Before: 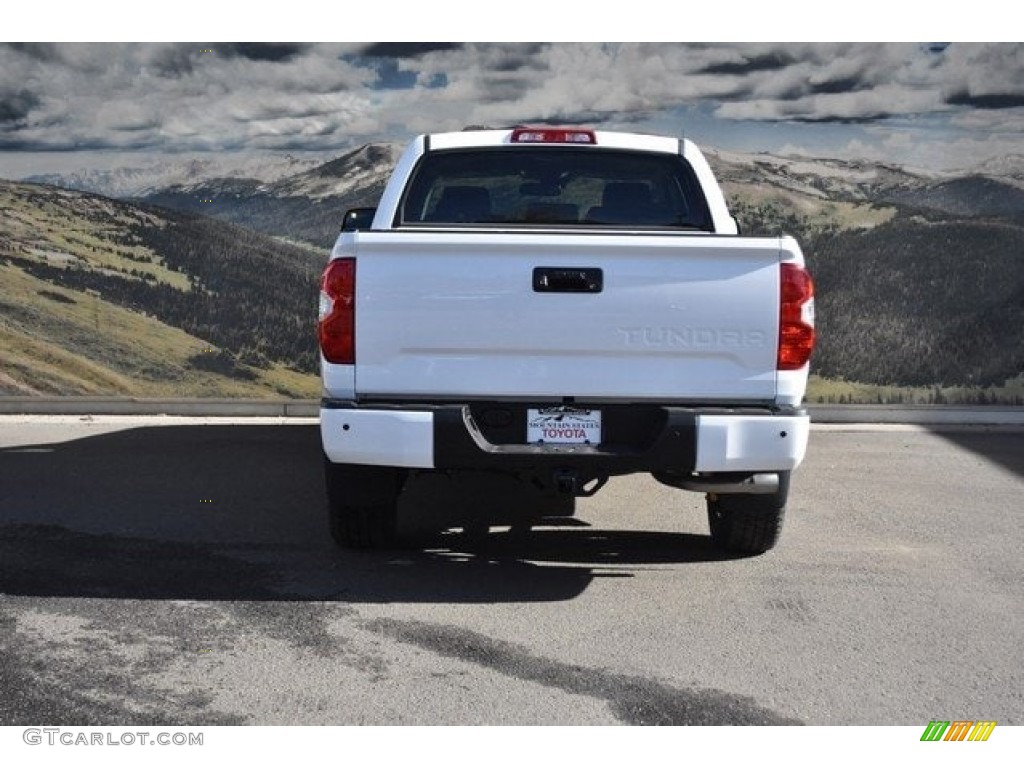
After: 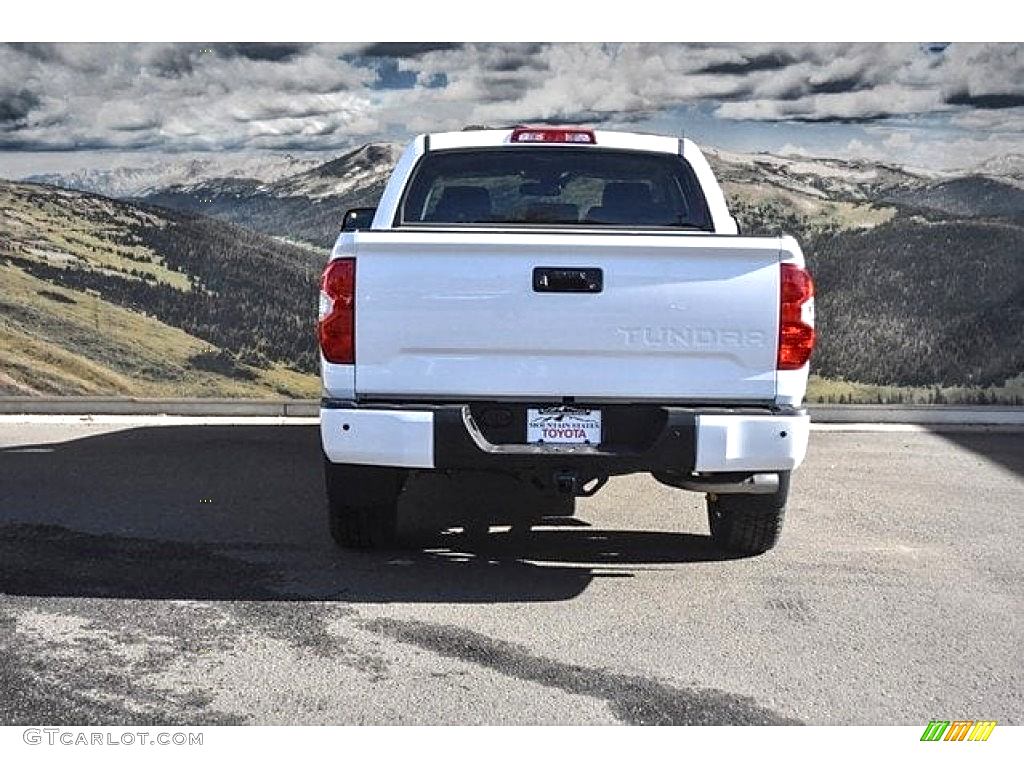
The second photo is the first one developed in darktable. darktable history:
exposure: black level correction 0.001, exposure 0.498 EV, compensate exposure bias true, compensate highlight preservation false
sharpen: on, module defaults
local contrast: on, module defaults
